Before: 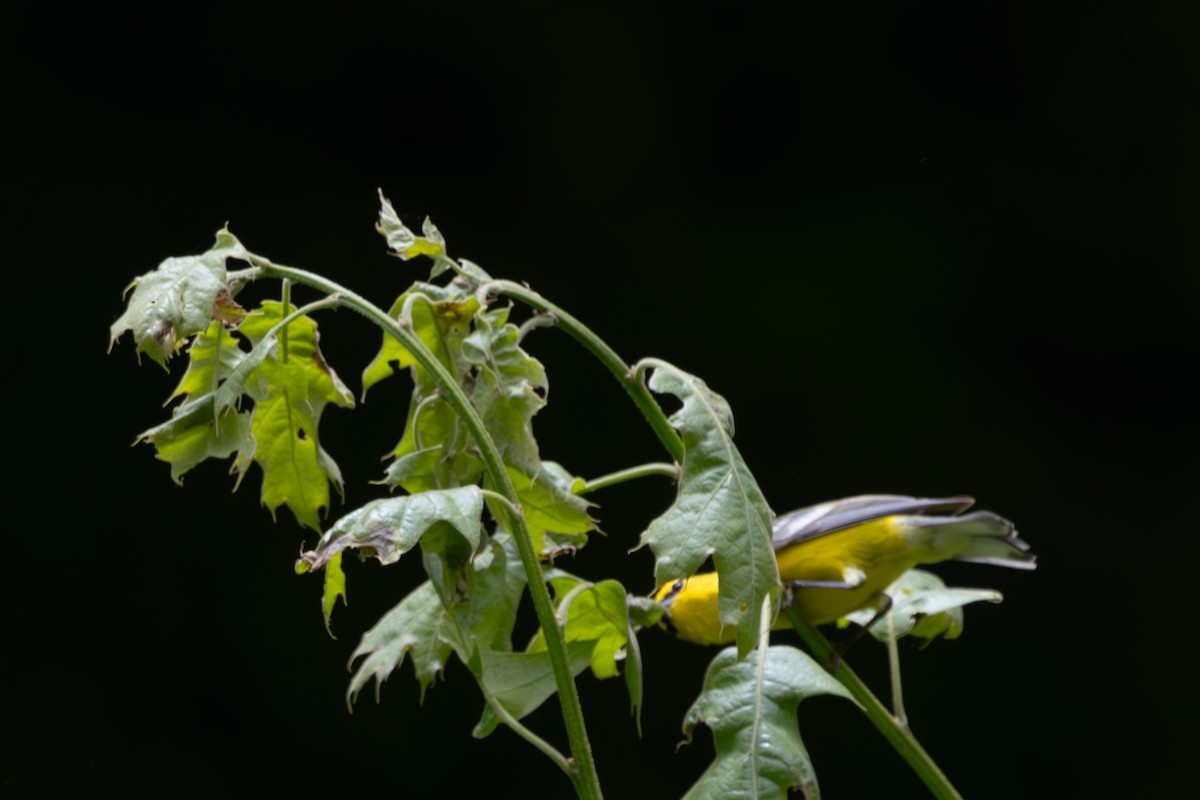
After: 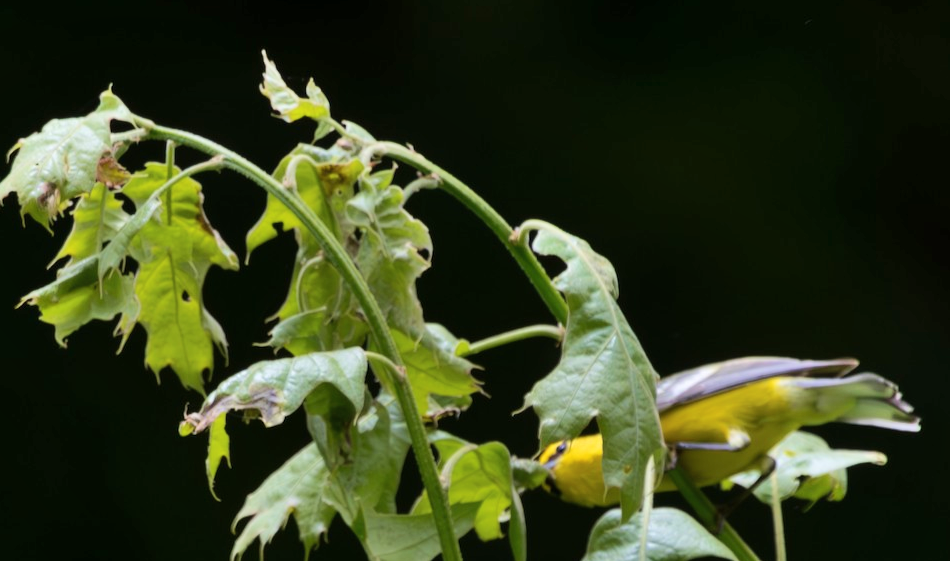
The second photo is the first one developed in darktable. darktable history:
crop: left 9.713%, top 17.338%, right 11.107%, bottom 12.344%
velvia: on, module defaults
shadows and highlights: shadows 51.82, highlights -28.26, soften with gaussian
